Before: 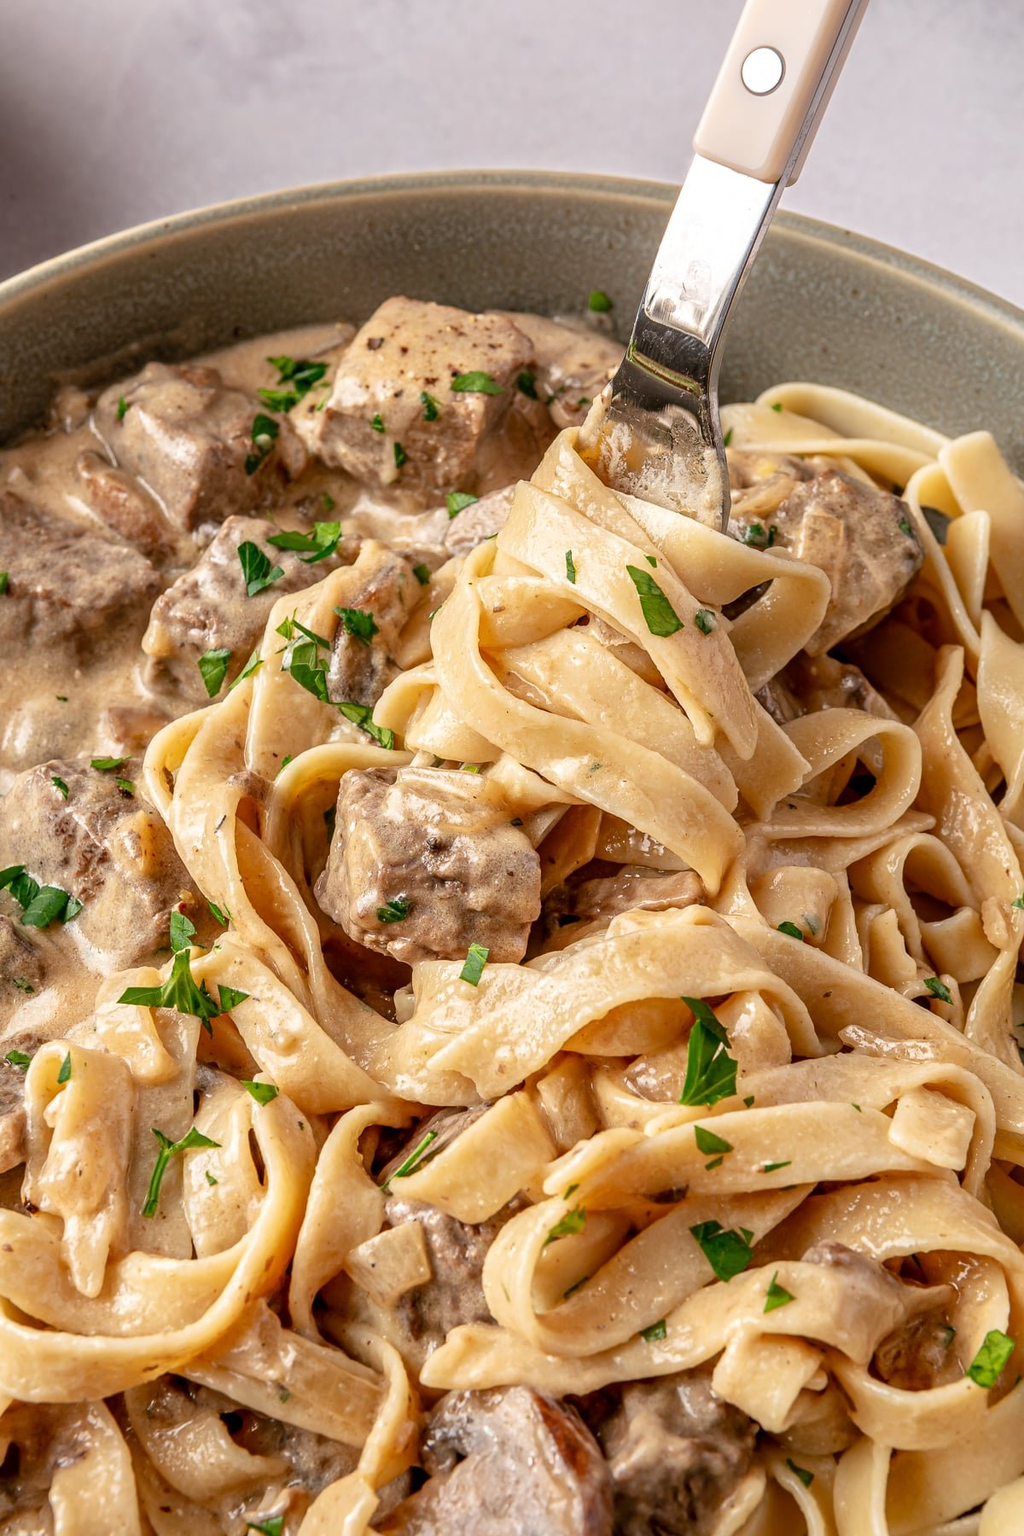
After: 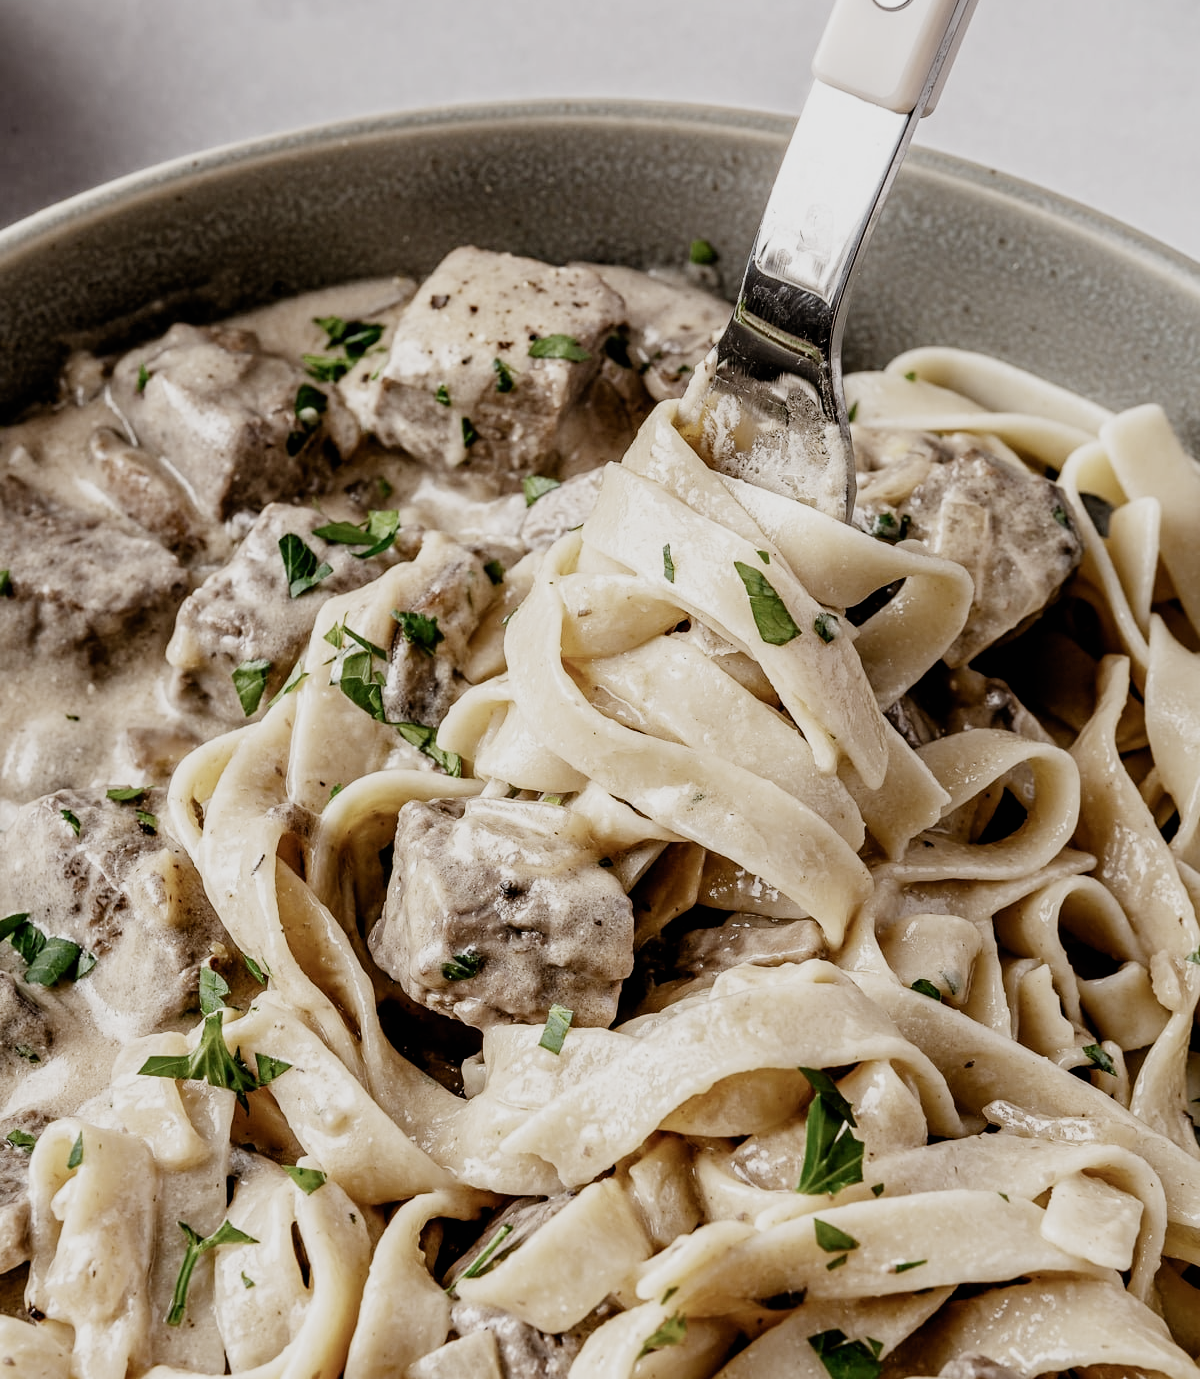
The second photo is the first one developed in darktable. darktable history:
crop: top 5.662%, bottom 17.677%
filmic rgb: black relative exposure -5.12 EV, white relative exposure 3.98 EV, hardness 2.9, contrast 1.299, highlights saturation mix -29.25%, preserve chrominance no, color science v5 (2021)
